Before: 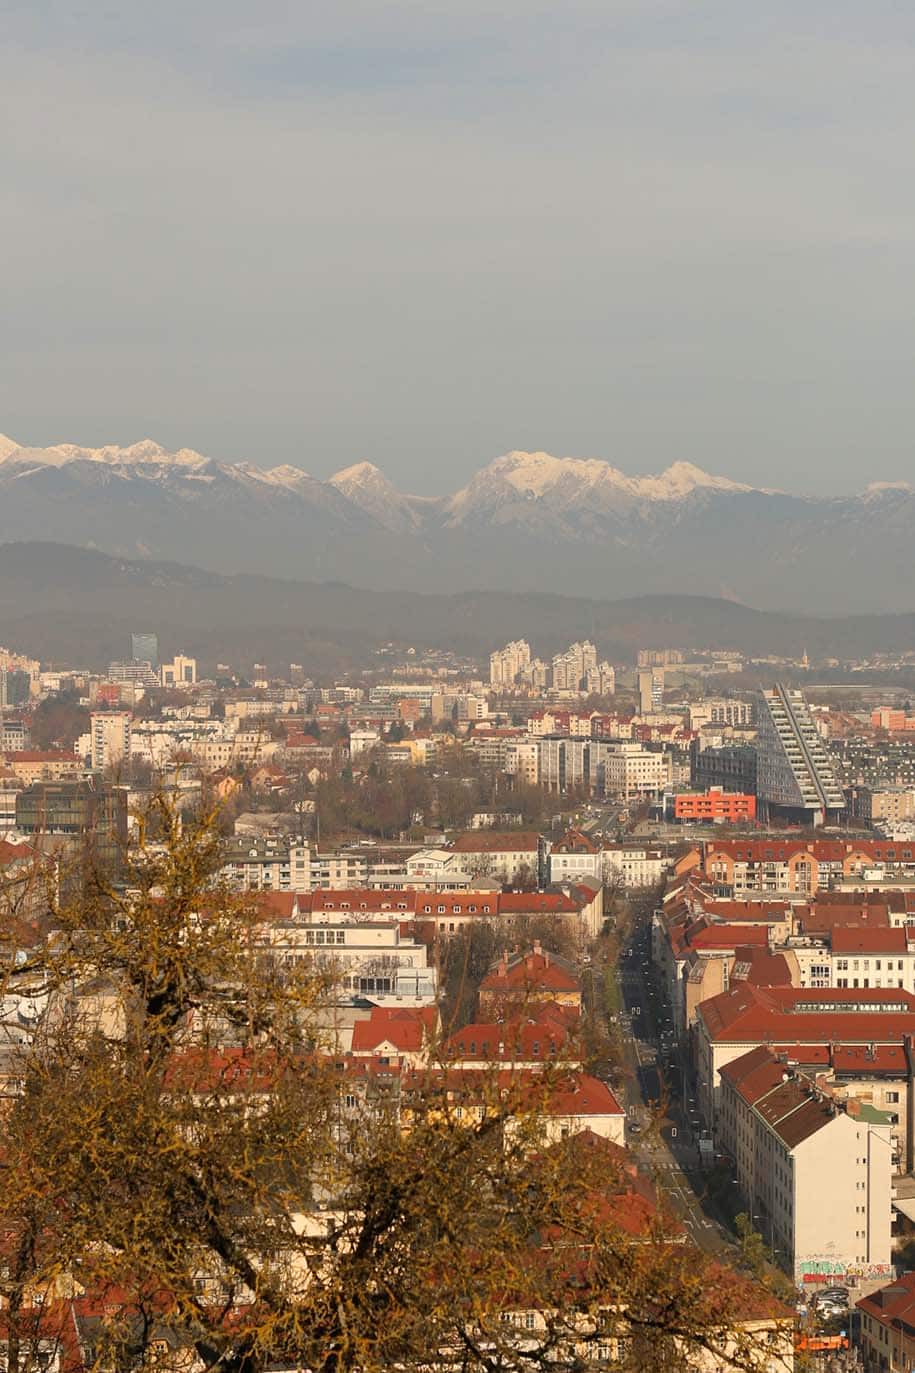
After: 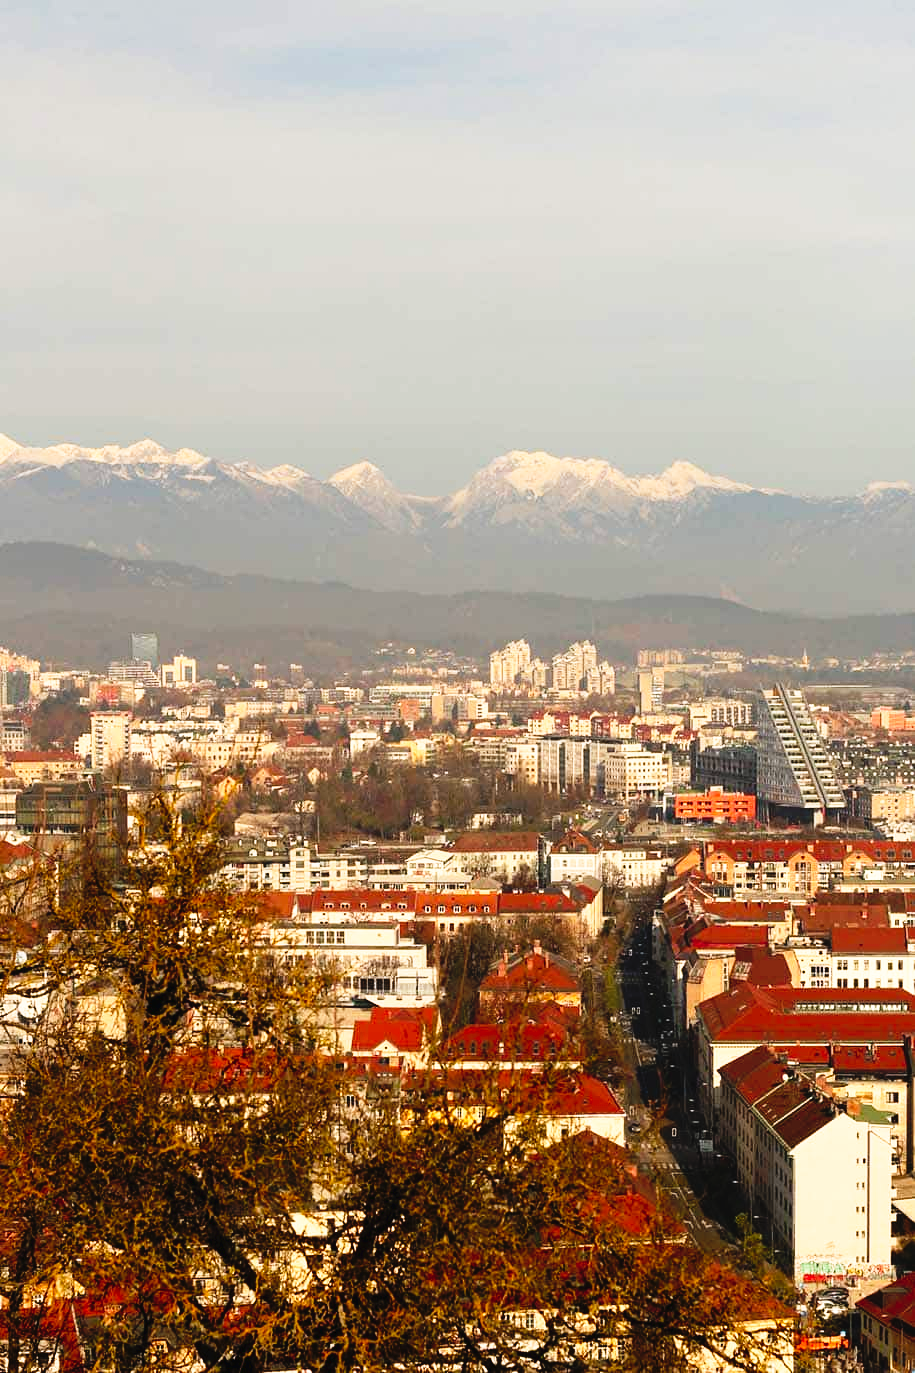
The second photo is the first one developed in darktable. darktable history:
tone curve: curves: ch0 [(0, 0) (0.003, 0.03) (0.011, 0.022) (0.025, 0.018) (0.044, 0.031) (0.069, 0.035) (0.1, 0.04) (0.136, 0.046) (0.177, 0.063) (0.224, 0.087) (0.277, 0.15) (0.335, 0.252) (0.399, 0.354) (0.468, 0.475) (0.543, 0.602) (0.623, 0.73) (0.709, 0.856) (0.801, 0.945) (0.898, 0.987) (1, 1)], preserve colors none
